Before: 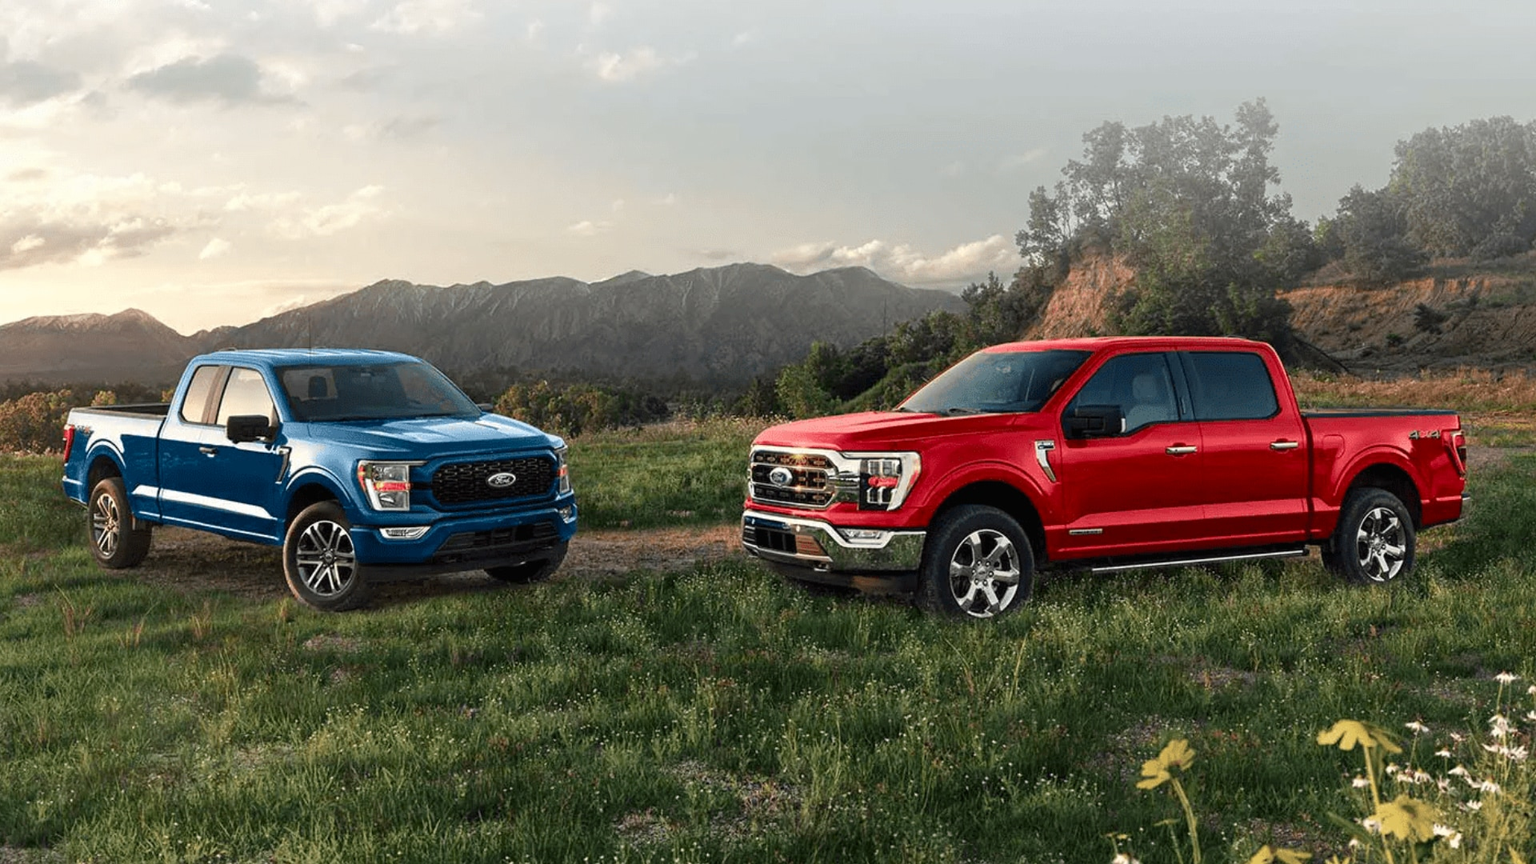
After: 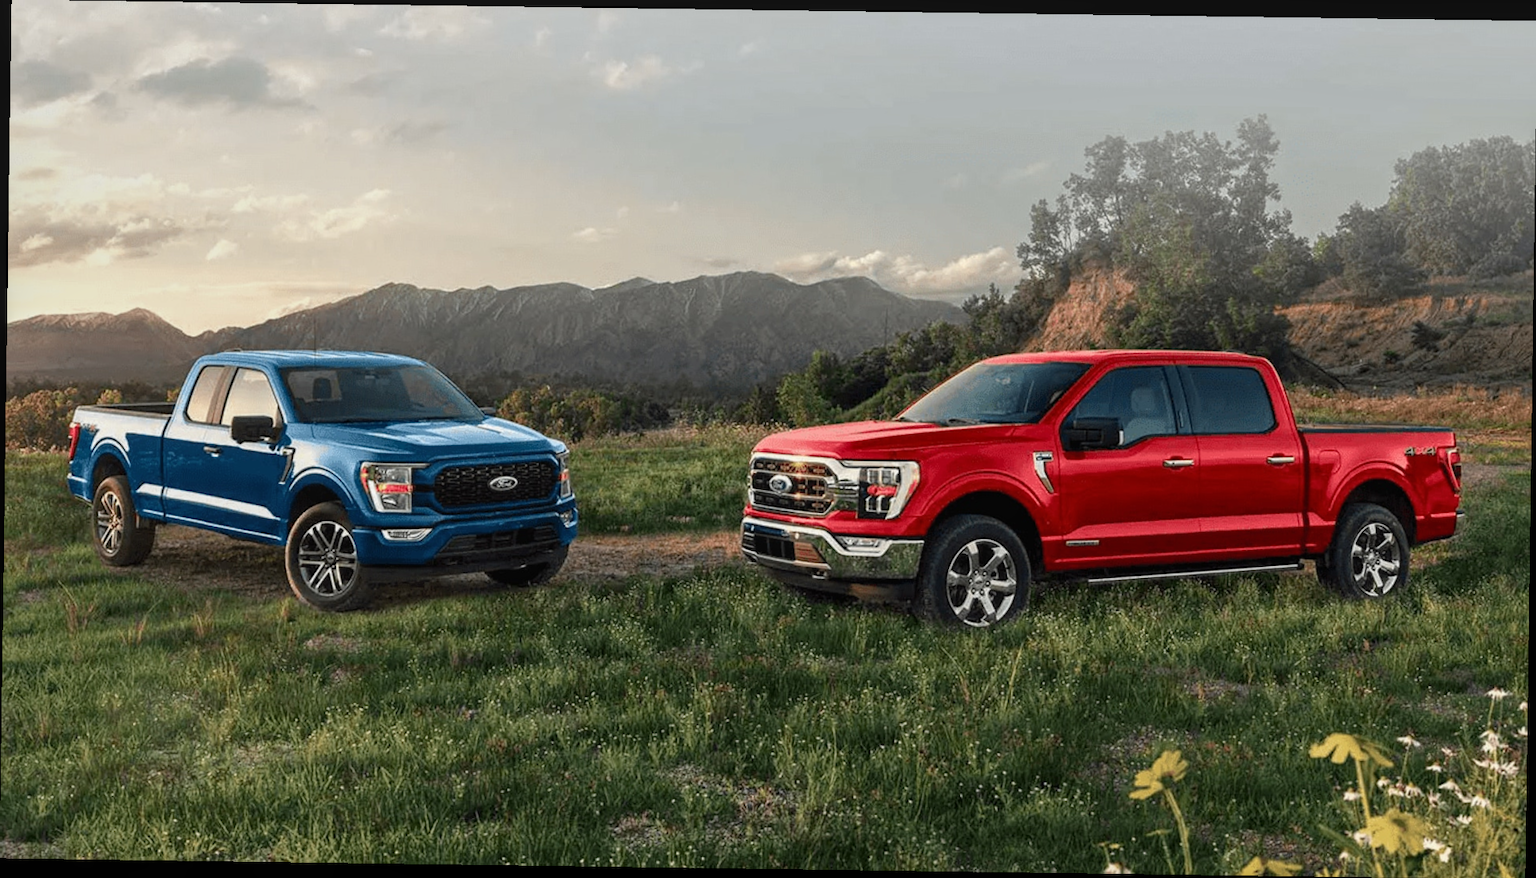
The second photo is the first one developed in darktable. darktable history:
local contrast: detail 110%
rotate and perspective: rotation 0.8°, automatic cropping off
